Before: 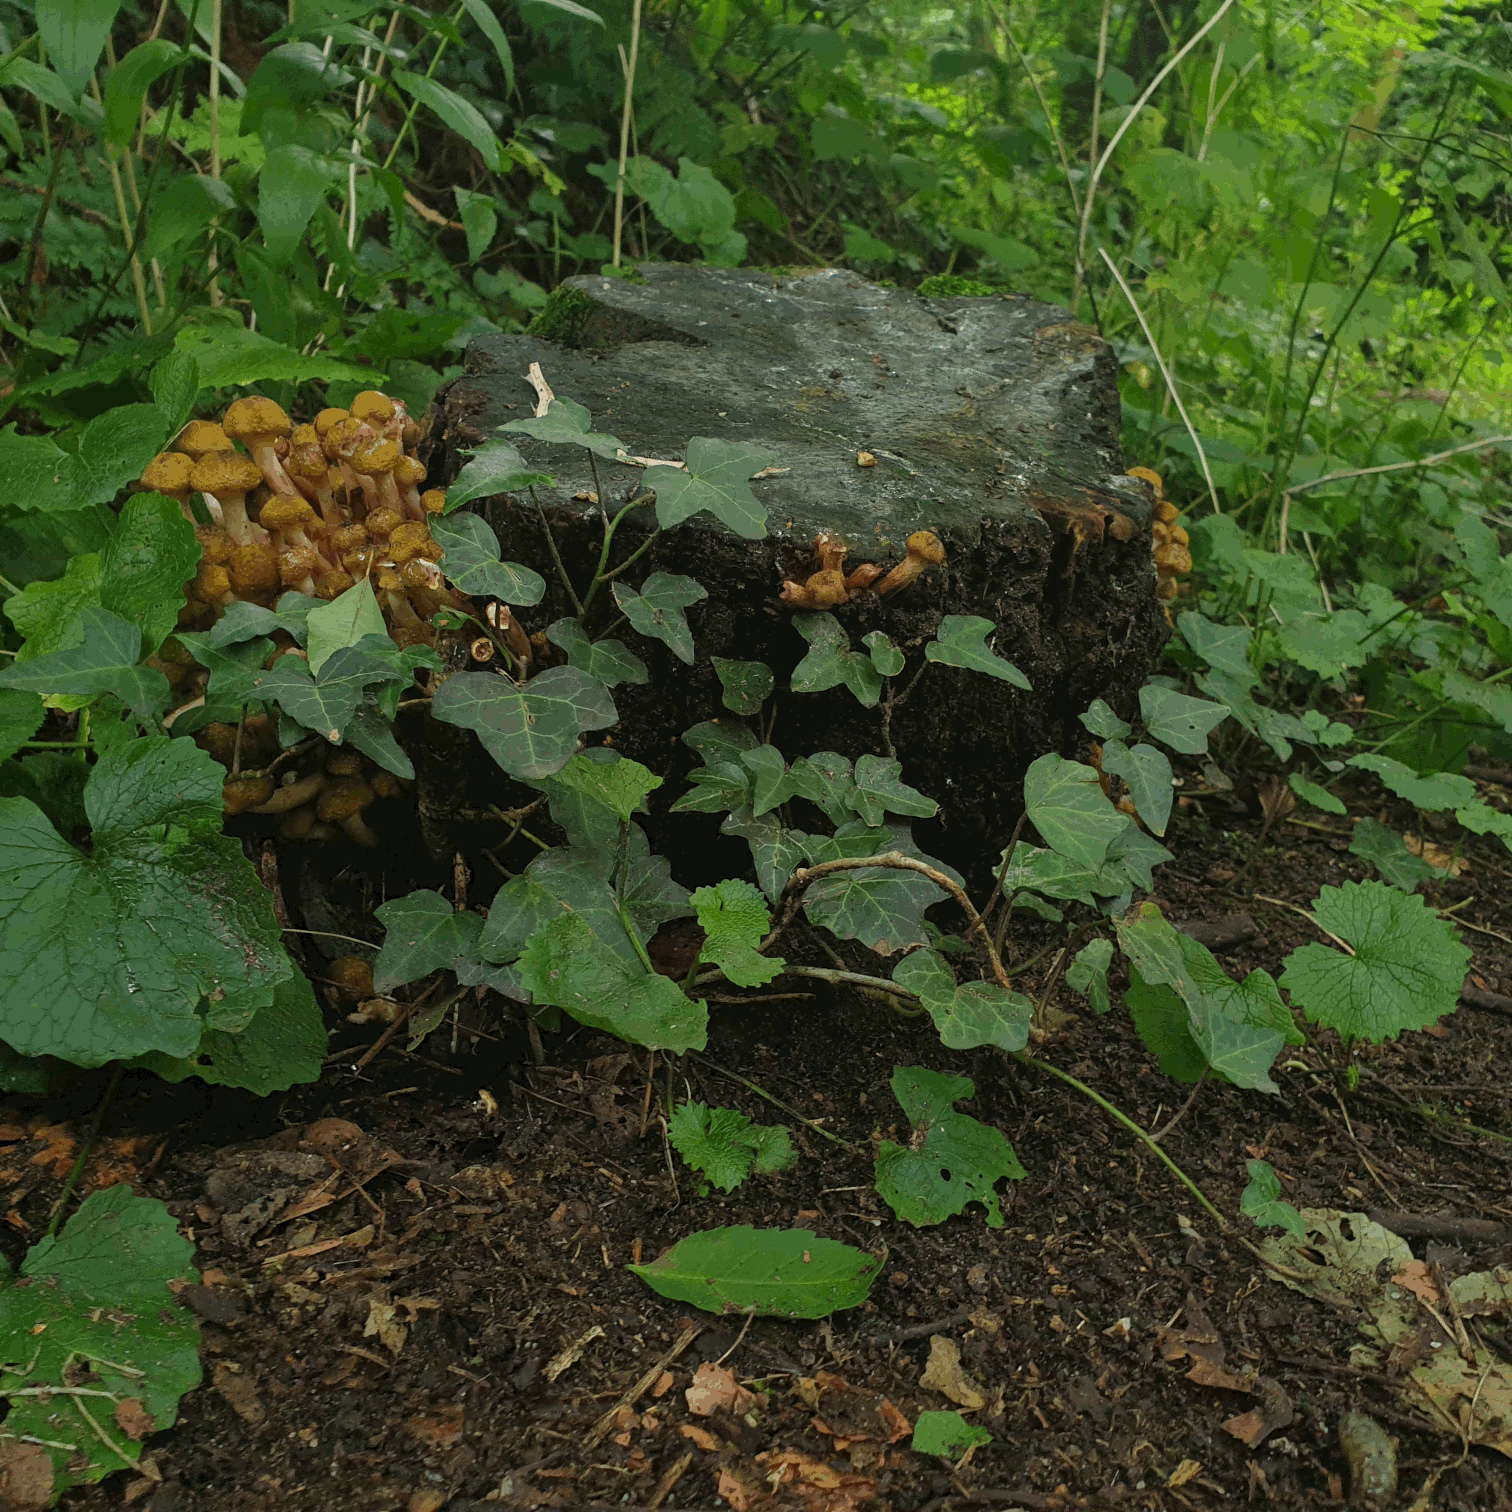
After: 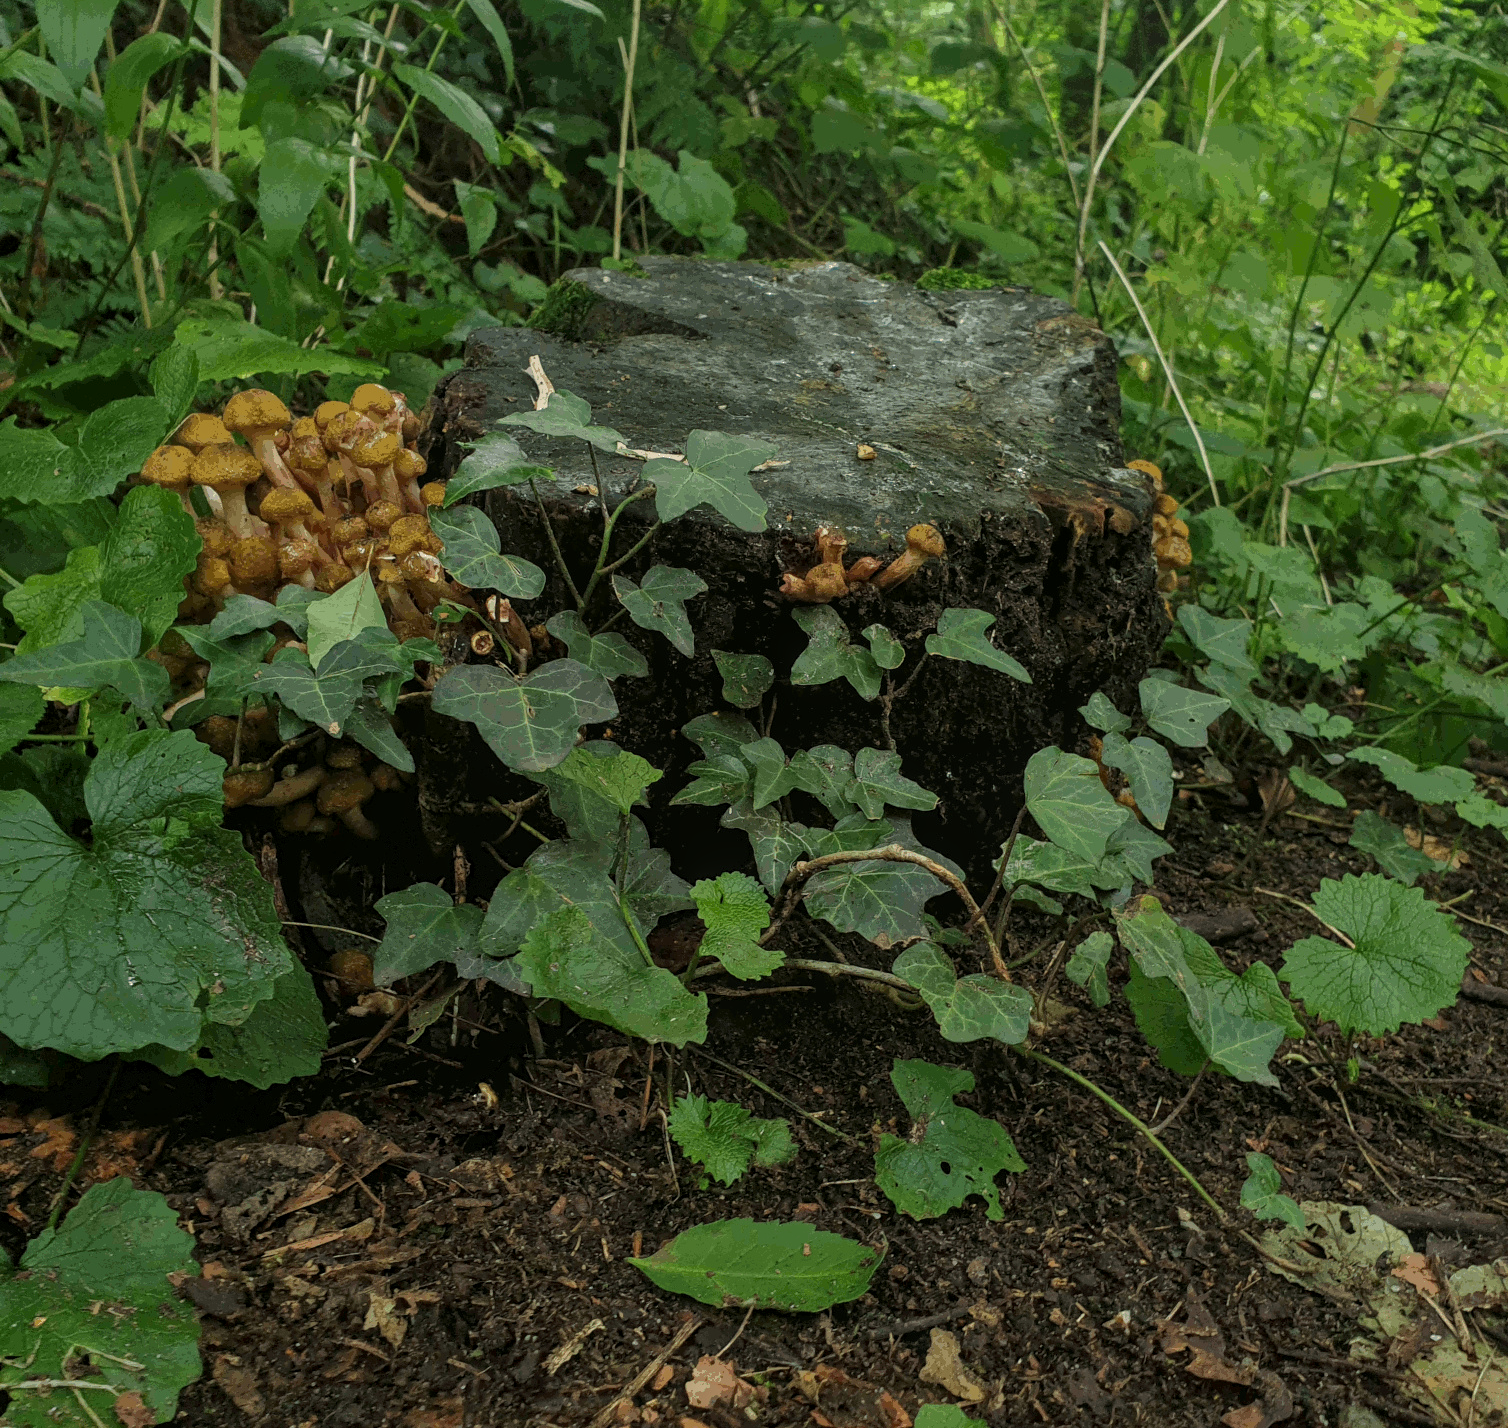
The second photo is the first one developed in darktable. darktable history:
local contrast: on, module defaults
crop: top 0.463%, right 0.255%, bottom 5.084%
